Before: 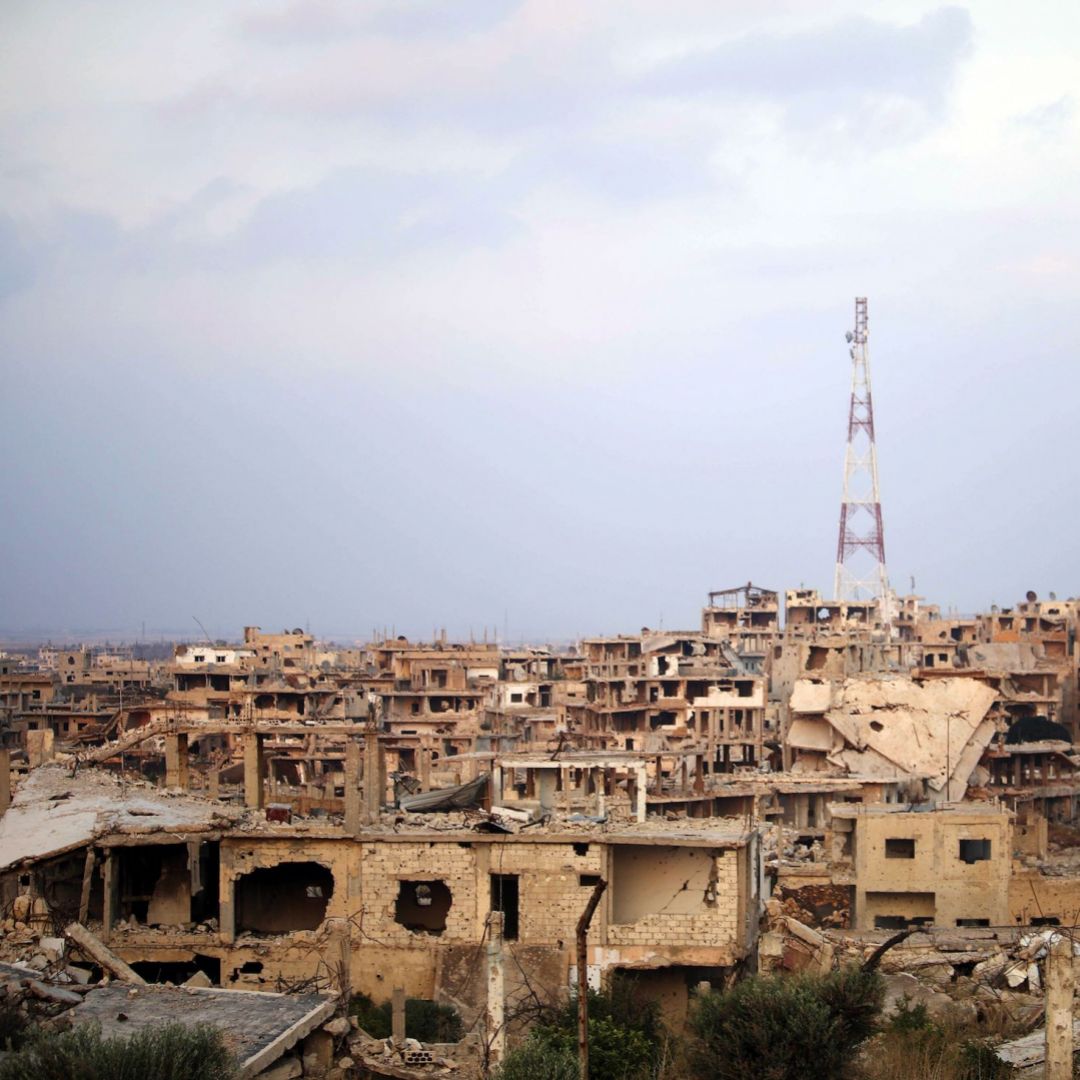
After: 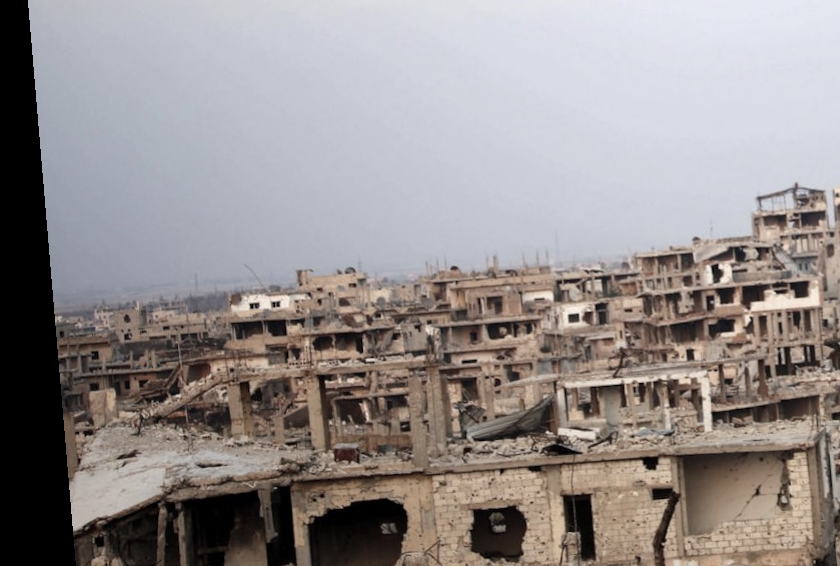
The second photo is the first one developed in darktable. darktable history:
crop: top 36.498%, right 27.964%, bottom 14.995%
color zones: curves: ch1 [(0, 0.292) (0.001, 0.292) (0.2, 0.264) (0.4, 0.248) (0.6, 0.248) (0.8, 0.264) (0.999, 0.292) (1, 0.292)]
rotate and perspective: rotation -4.86°, automatic cropping off
